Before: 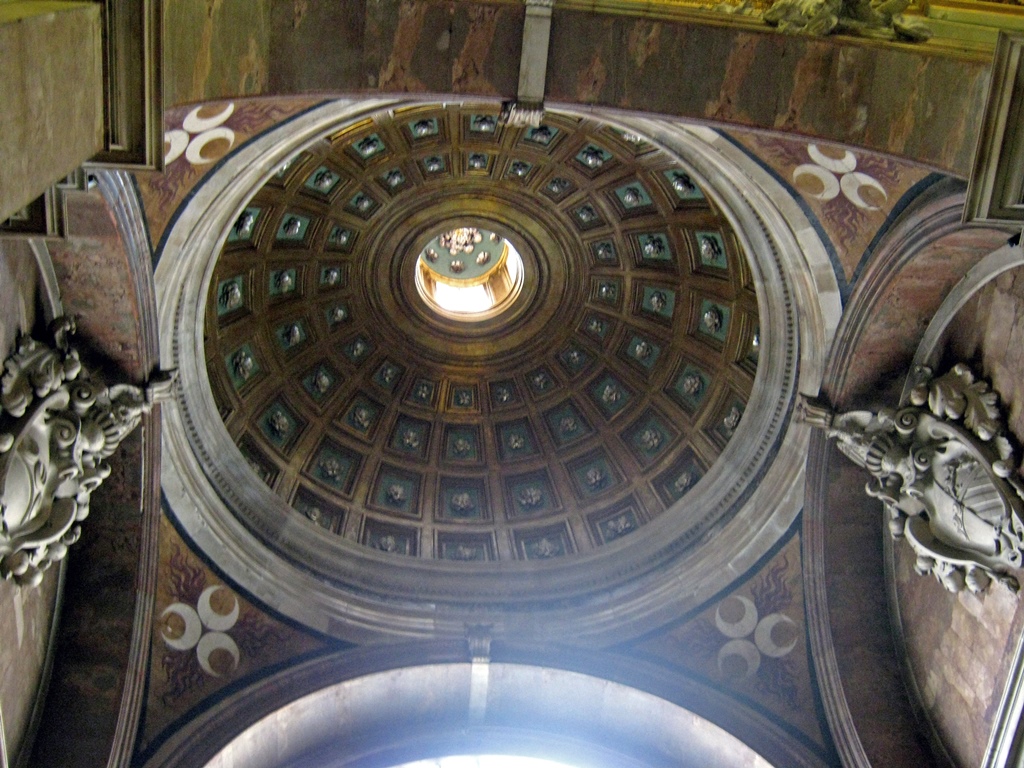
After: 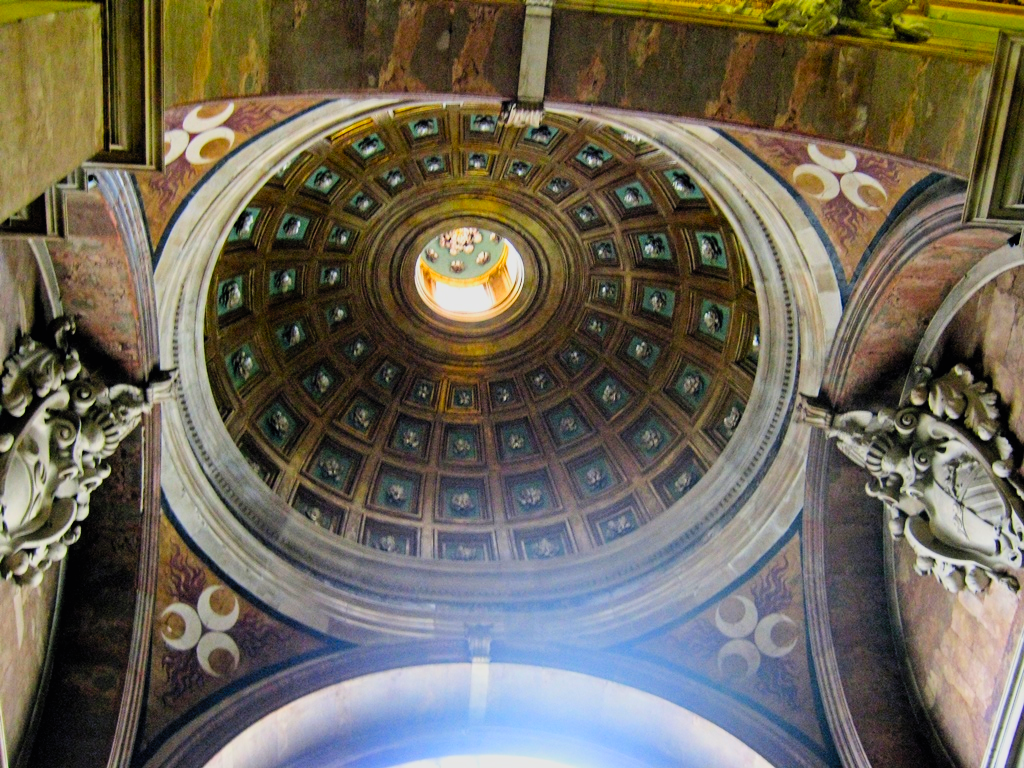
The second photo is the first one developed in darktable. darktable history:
filmic rgb: black relative exposure -7.15 EV, white relative exposure 5.36 EV, hardness 3.02
contrast brightness saturation: contrast 0.2, brightness 0.2, saturation 0.8
